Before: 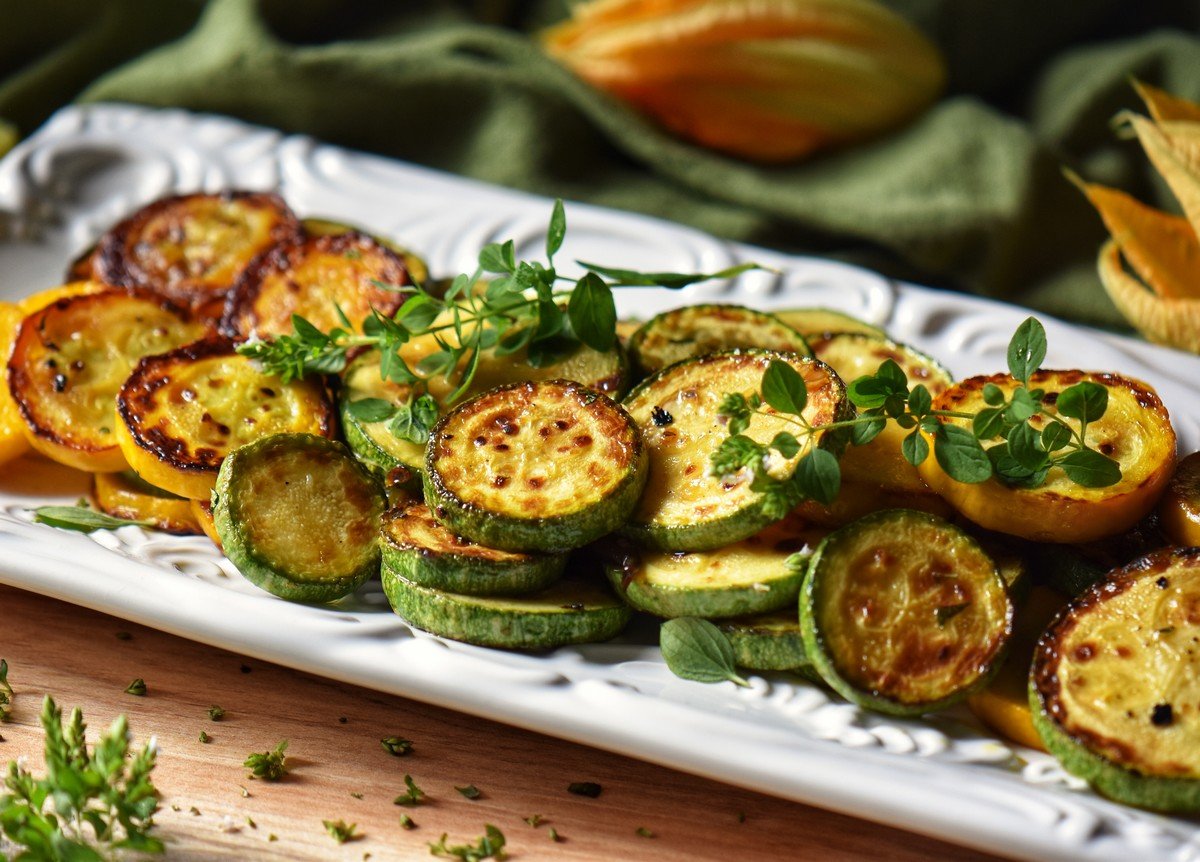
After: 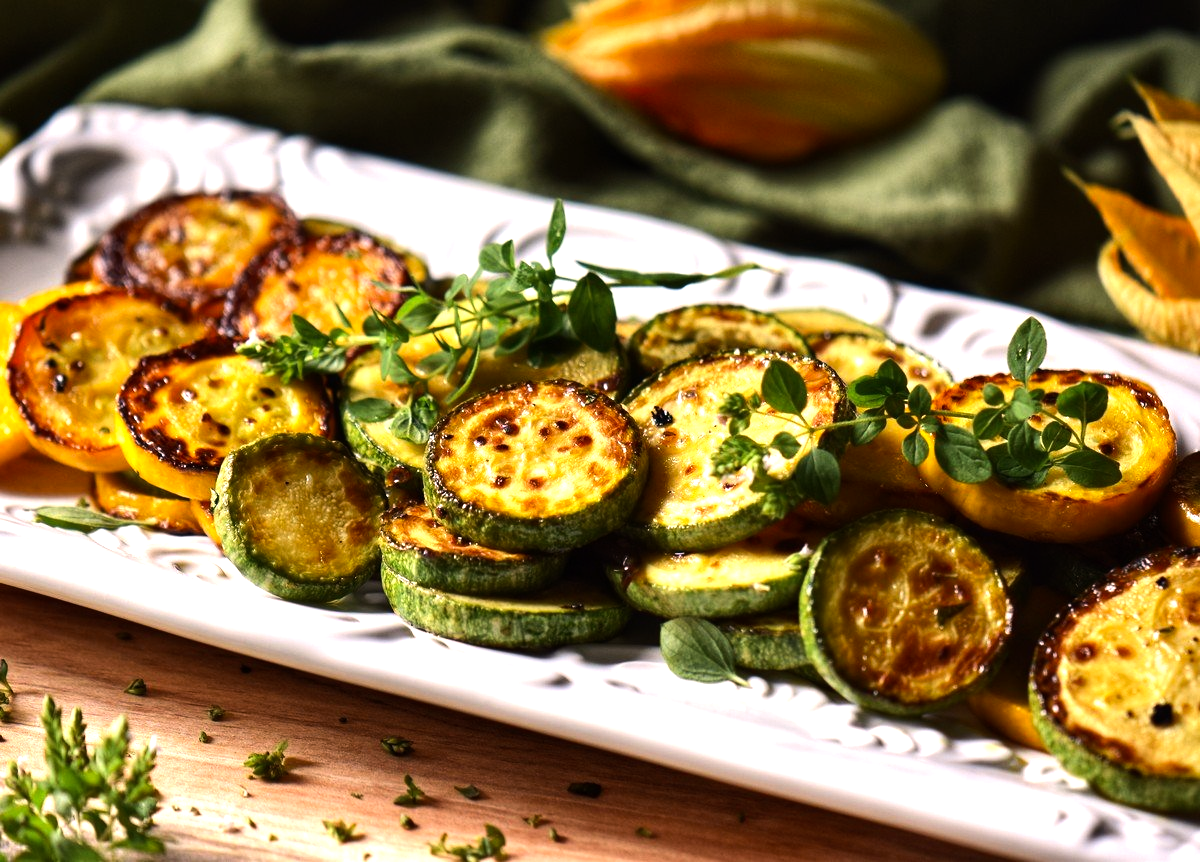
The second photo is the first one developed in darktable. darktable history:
tone equalizer: -8 EV -0.78 EV, -7 EV -0.709 EV, -6 EV -0.573 EV, -5 EV -0.417 EV, -3 EV 0.403 EV, -2 EV 0.6 EV, -1 EV 0.691 EV, +0 EV 0.72 EV, edges refinement/feathering 500, mask exposure compensation -1.57 EV, preserve details no
color calibration: output R [1.063, -0.012, -0.003, 0], output B [-0.079, 0.047, 1, 0], illuminant same as pipeline (D50), adaptation XYZ, x 0.346, y 0.358, temperature 5011.31 K
